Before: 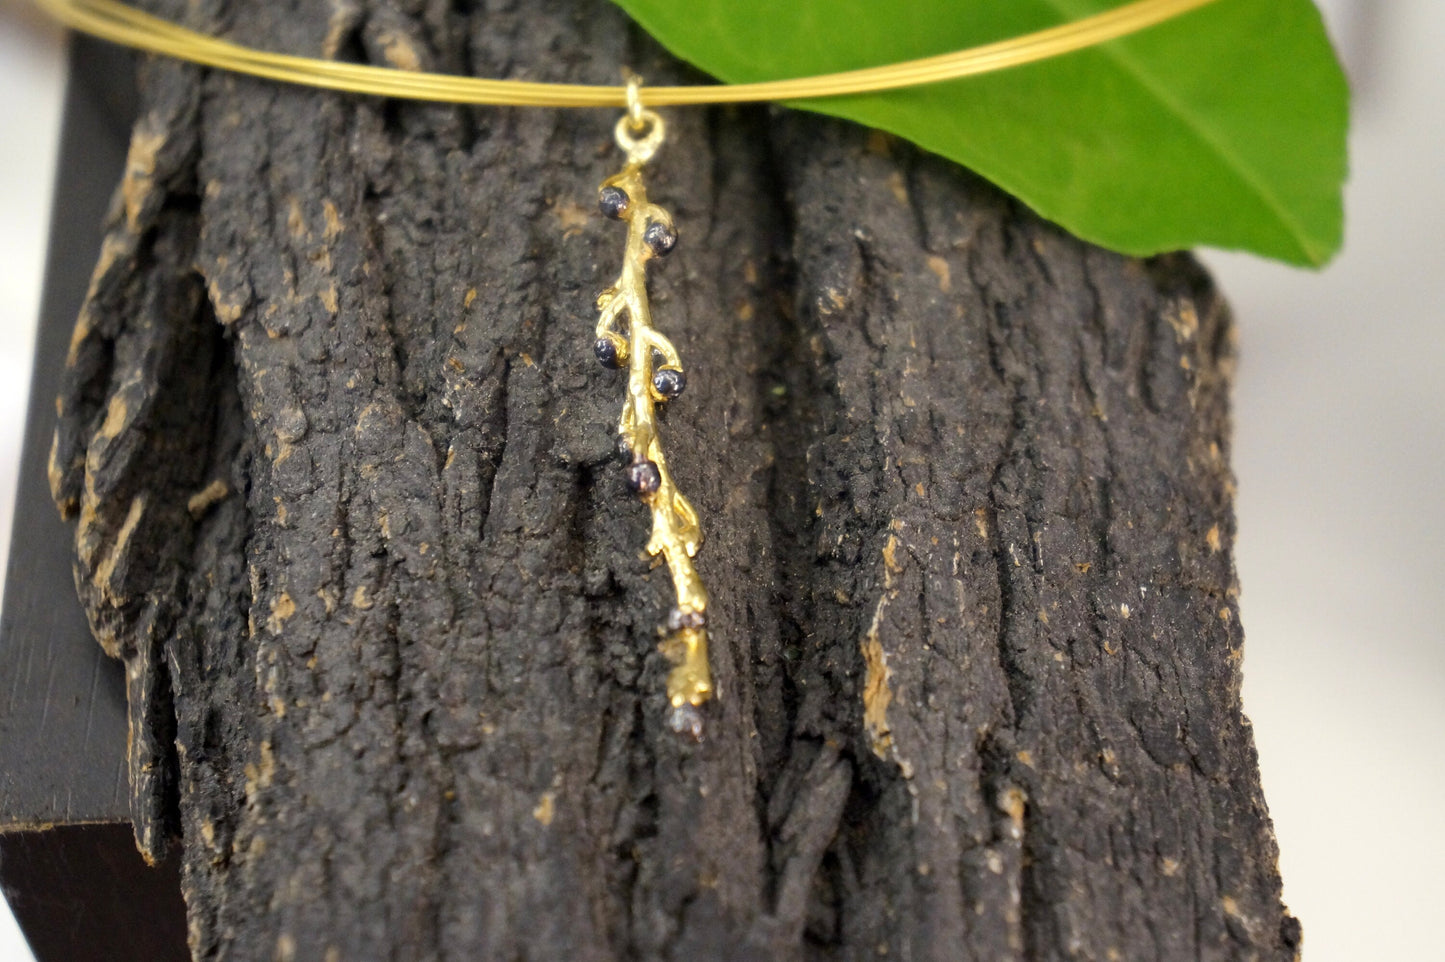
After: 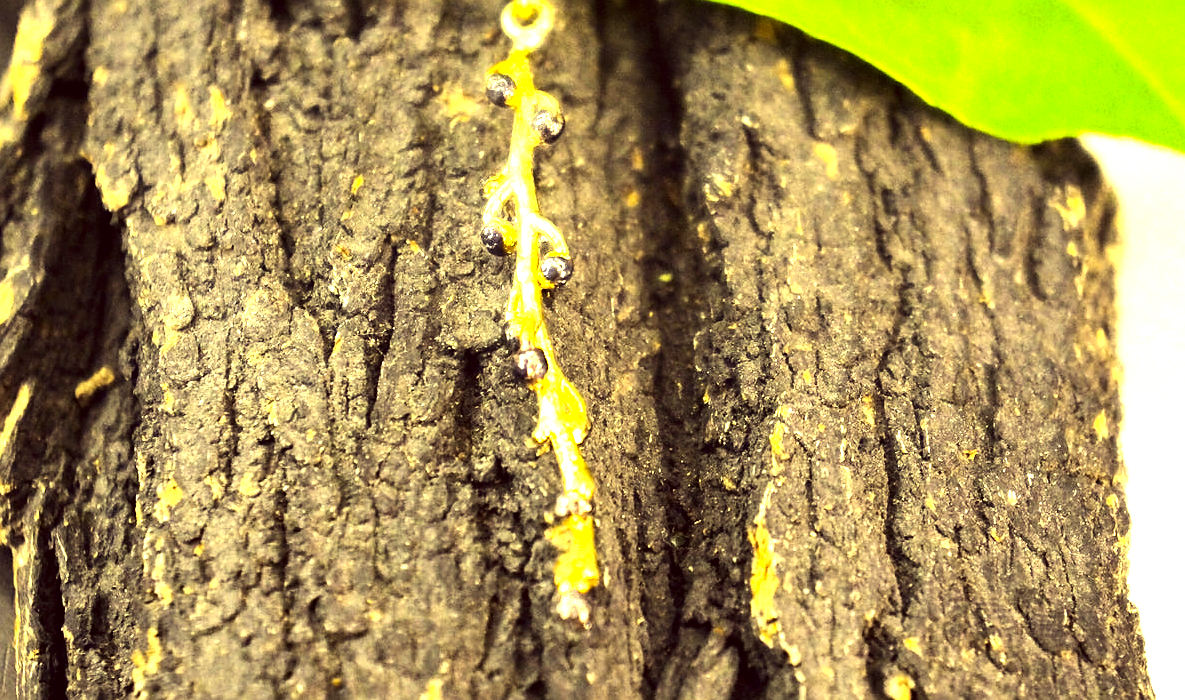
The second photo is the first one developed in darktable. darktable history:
exposure: black level correction 0, exposure 1.2 EV, compensate highlight preservation false
white balance: emerald 1
sharpen: radius 1.559, amount 0.373, threshold 1.271
contrast brightness saturation: saturation -0.04
crop: left 7.856%, top 11.836%, right 10.12%, bottom 15.387%
tone equalizer: -8 EV -1.08 EV, -7 EV -1.01 EV, -6 EV -0.867 EV, -5 EV -0.578 EV, -3 EV 0.578 EV, -2 EV 0.867 EV, -1 EV 1.01 EV, +0 EV 1.08 EV, edges refinement/feathering 500, mask exposure compensation -1.57 EV, preserve details no
color correction: highlights a* -0.482, highlights b* 40, shadows a* 9.8, shadows b* -0.161
